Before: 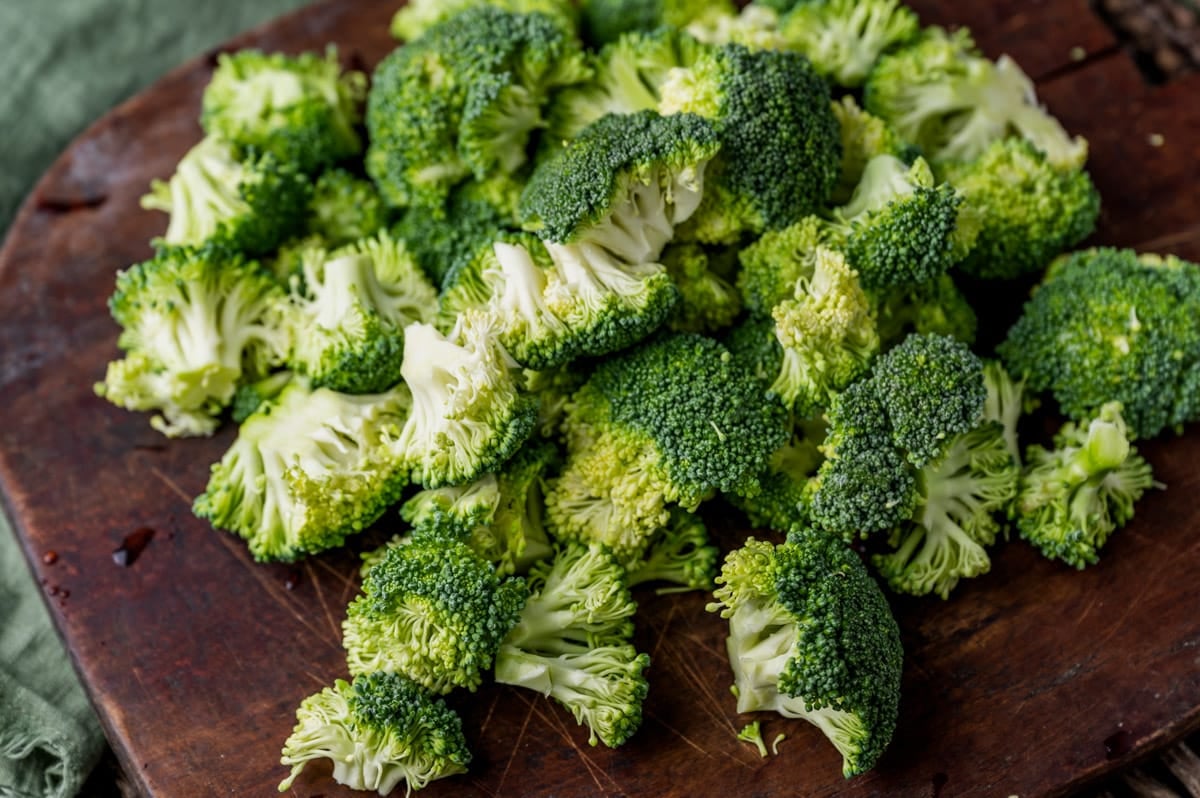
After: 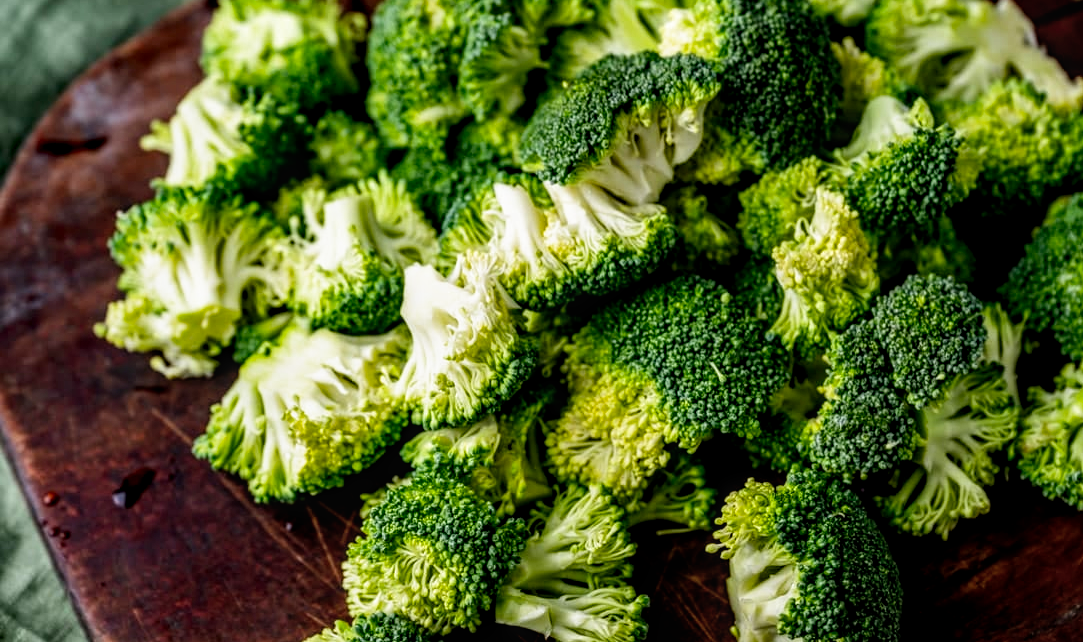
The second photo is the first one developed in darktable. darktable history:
filmic rgb: black relative exposure -8.7 EV, white relative exposure 2.7 EV, threshold 3 EV, target black luminance 0%, hardness 6.25, latitude 76.53%, contrast 1.326, shadows ↔ highlights balance -0.349%, preserve chrominance no, color science v4 (2020), enable highlight reconstruction true
local contrast: on, module defaults
crop: top 7.49%, right 9.717%, bottom 11.943%
